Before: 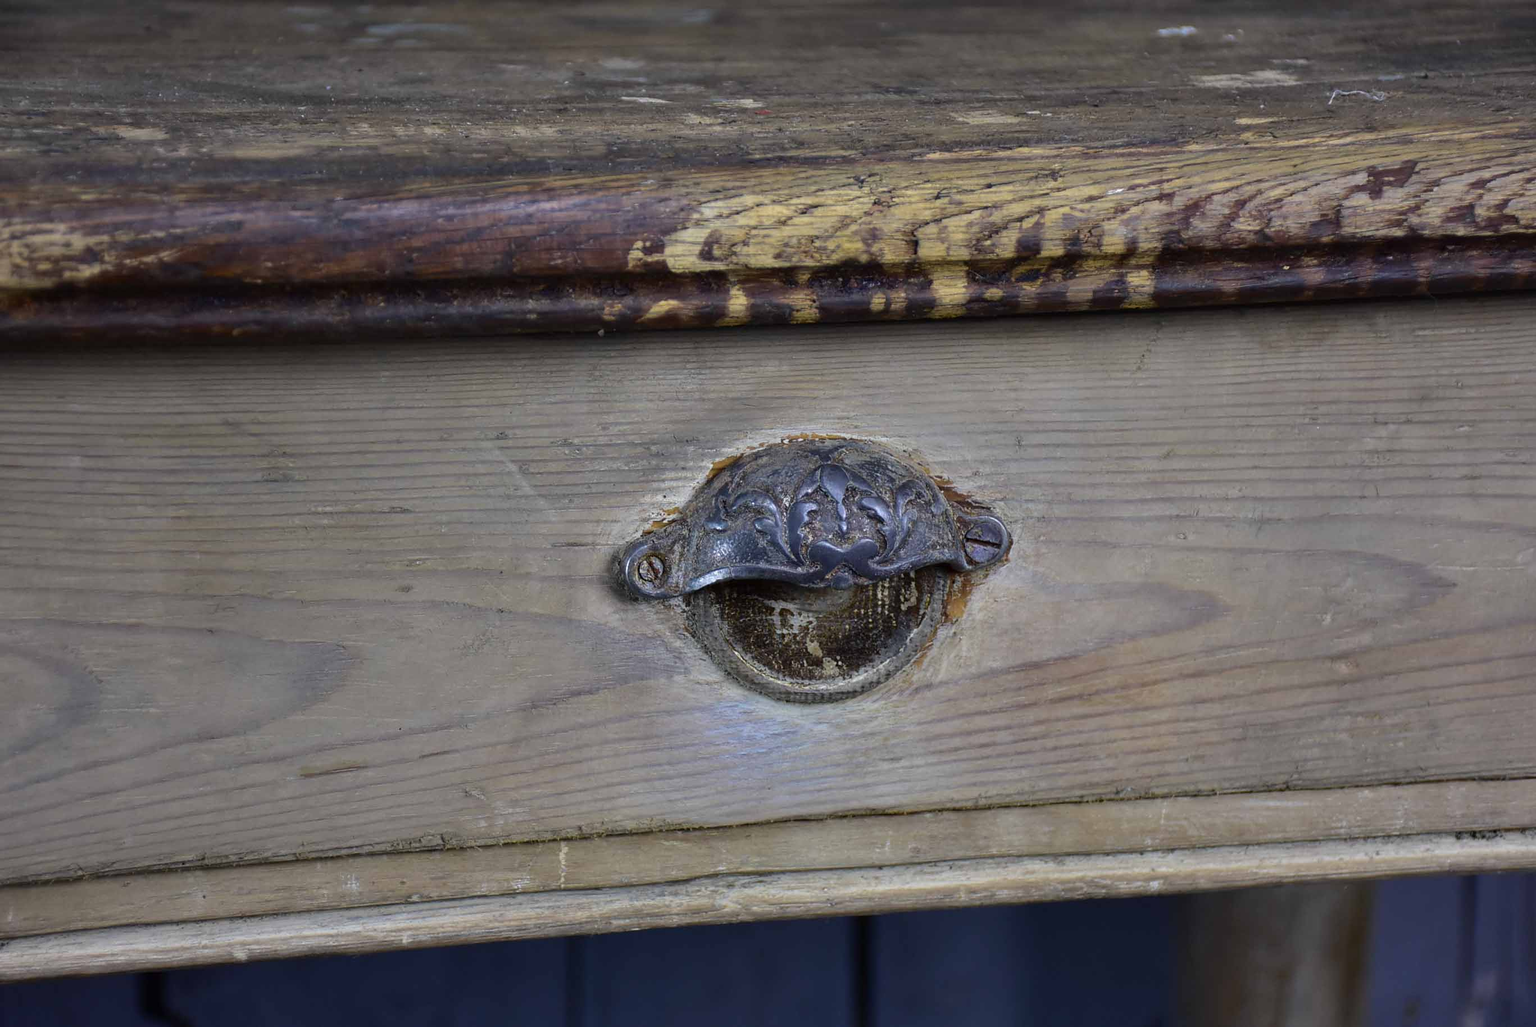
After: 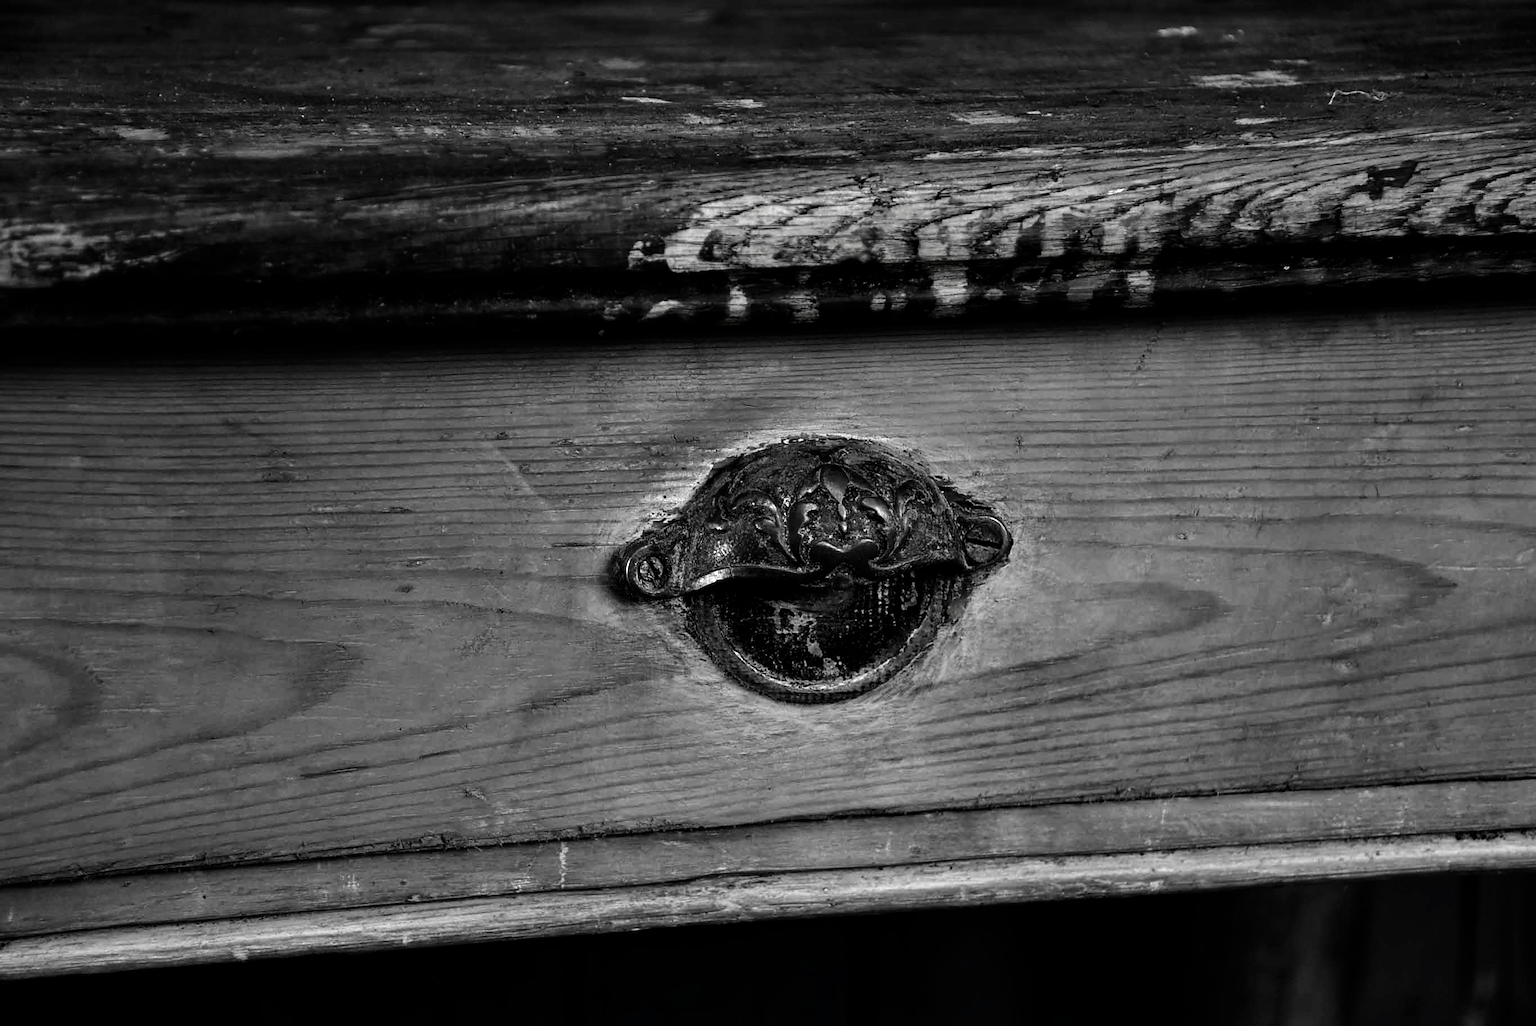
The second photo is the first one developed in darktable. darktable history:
contrast brightness saturation: contrast 0.023, brightness -0.981, saturation -0.987
base curve: curves: ch0 [(0, 0) (0.036, 0.025) (0.121, 0.166) (0.206, 0.329) (0.605, 0.79) (1, 1)], fusion 1, preserve colors none
